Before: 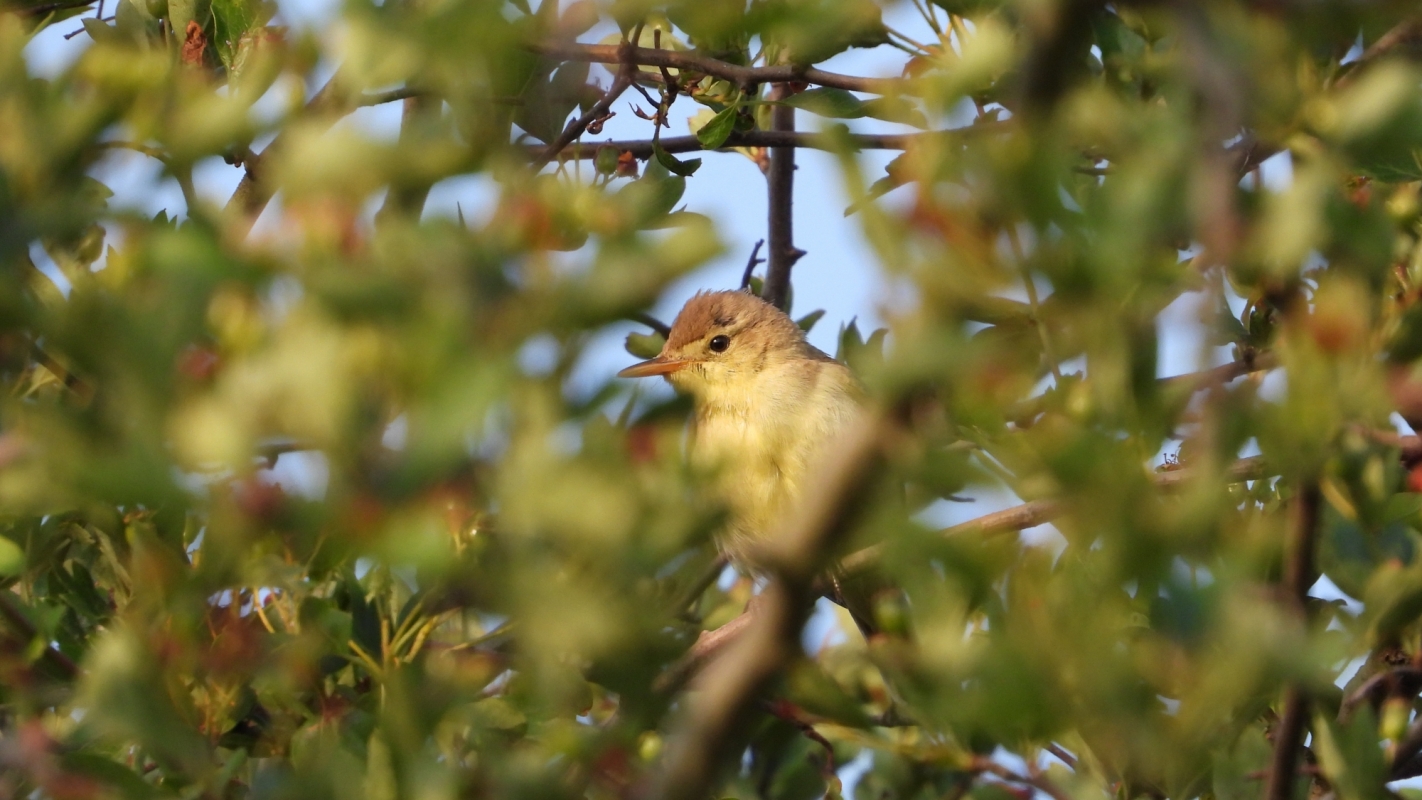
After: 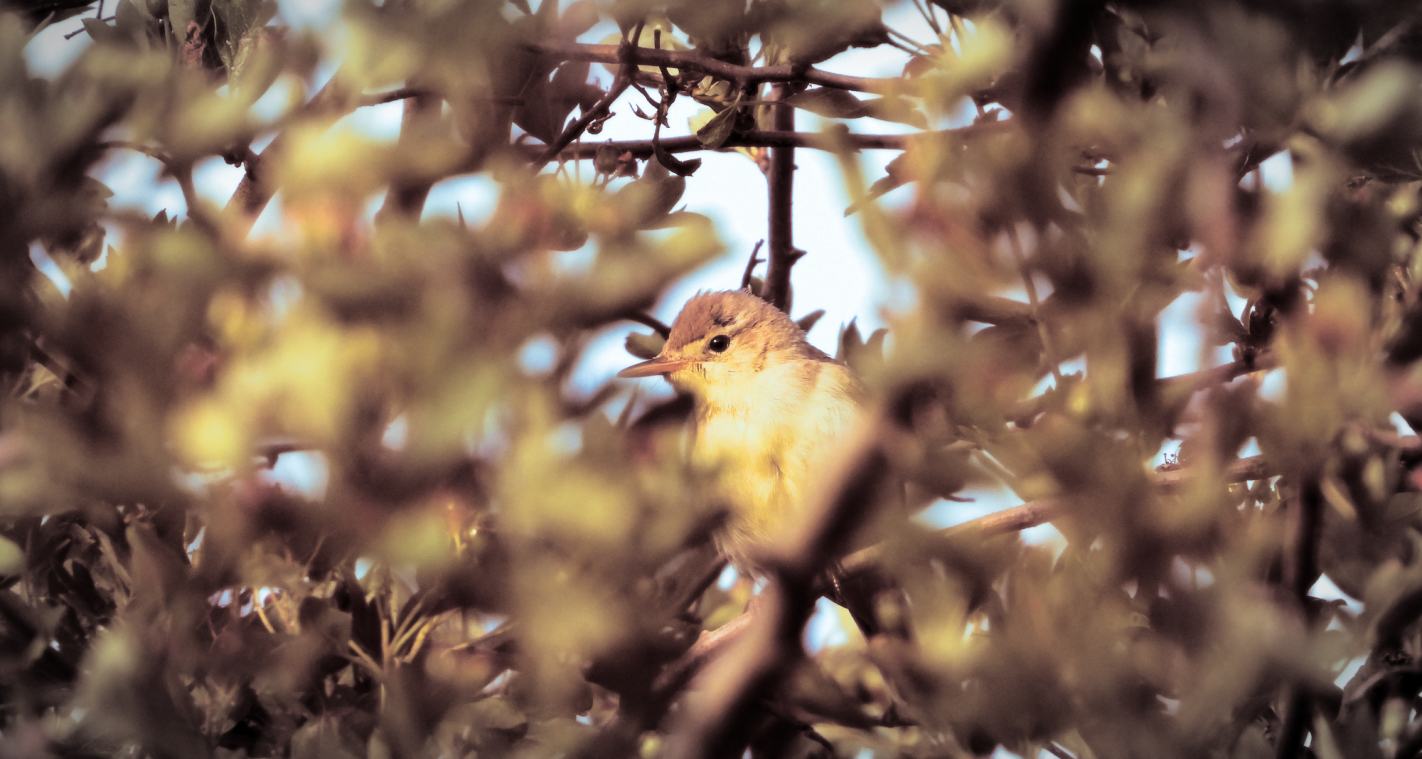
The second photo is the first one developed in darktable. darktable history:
crop and rotate: top 0%, bottom 5.097%
split-toning: shadows › saturation 0.3, highlights › hue 180°, highlights › saturation 0.3, compress 0%
exposure: black level correction 0.006, exposure -0.226 EV, compensate highlight preservation false
base curve: curves: ch0 [(0, 0) (0.028, 0.03) (0.121, 0.232) (0.46, 0.748) (0.859, 0.968) (1, 1)]
soften: size 10%, saturation 50%, brightness 0.2 EV, mix 10%
vignetting: automatic ratio true
